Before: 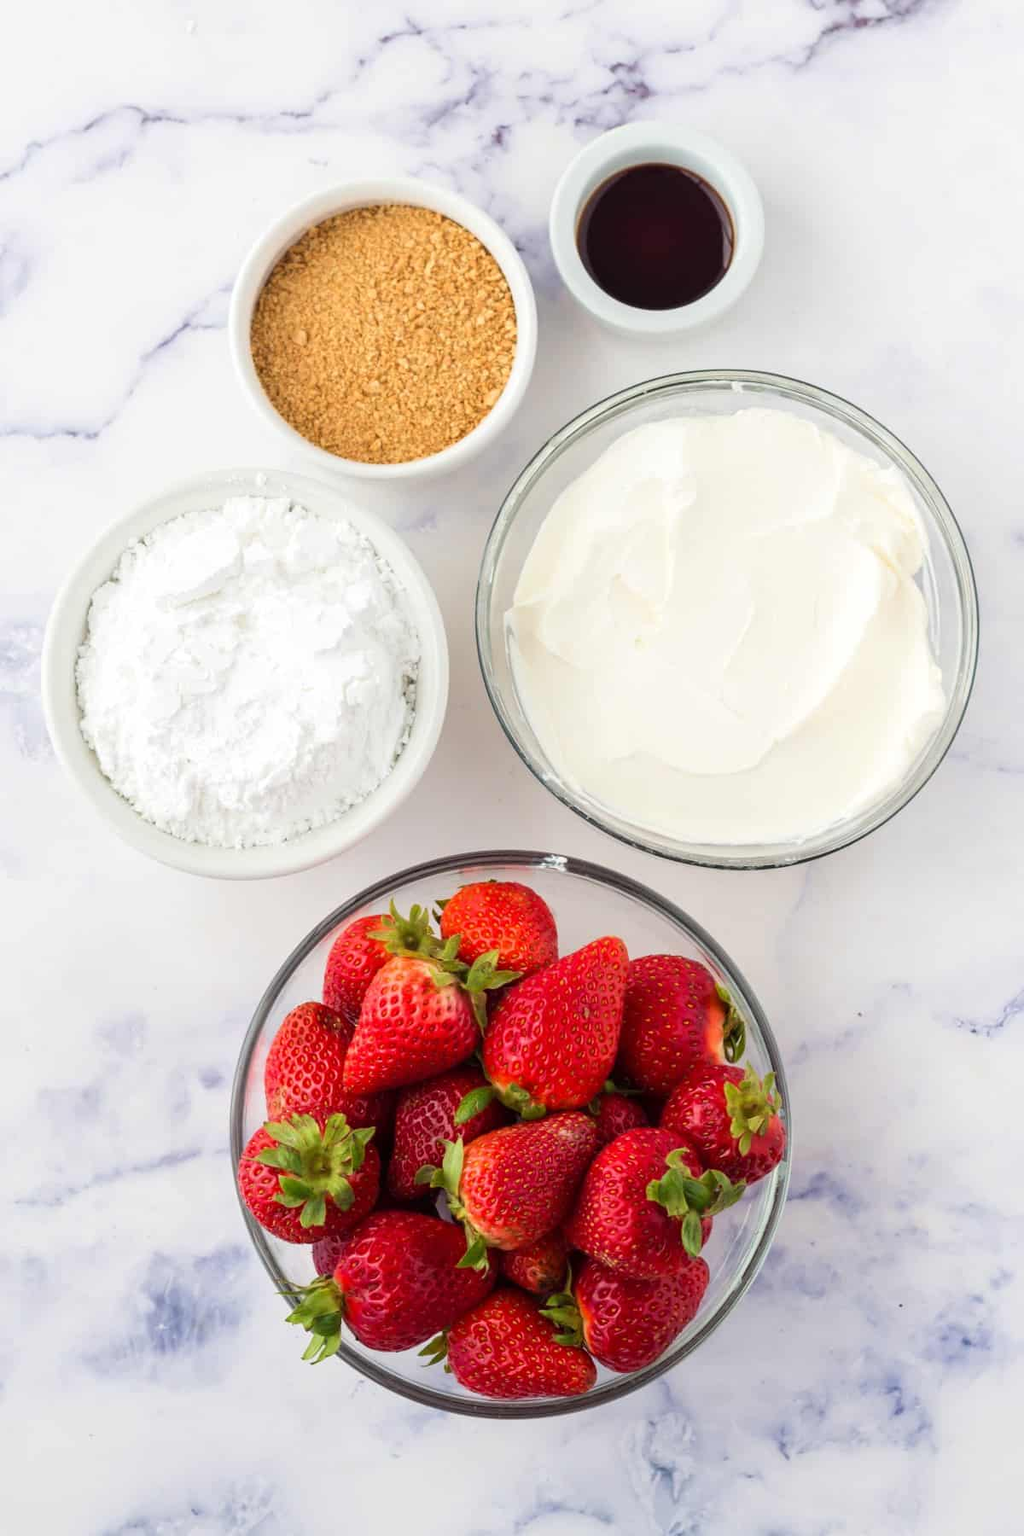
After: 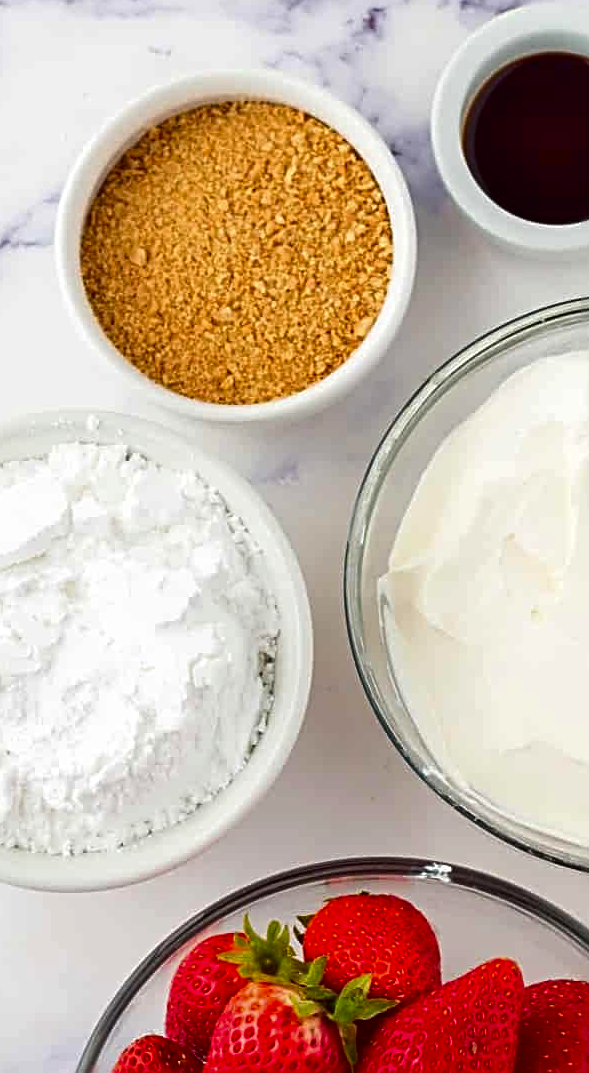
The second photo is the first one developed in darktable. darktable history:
contrast brightness saturation: brightness -0.246, saturation 0.202
sharpen: radius 3.101
crop: left 17.821%, top 7.758%, right 33.013%, bottom 32.576%
